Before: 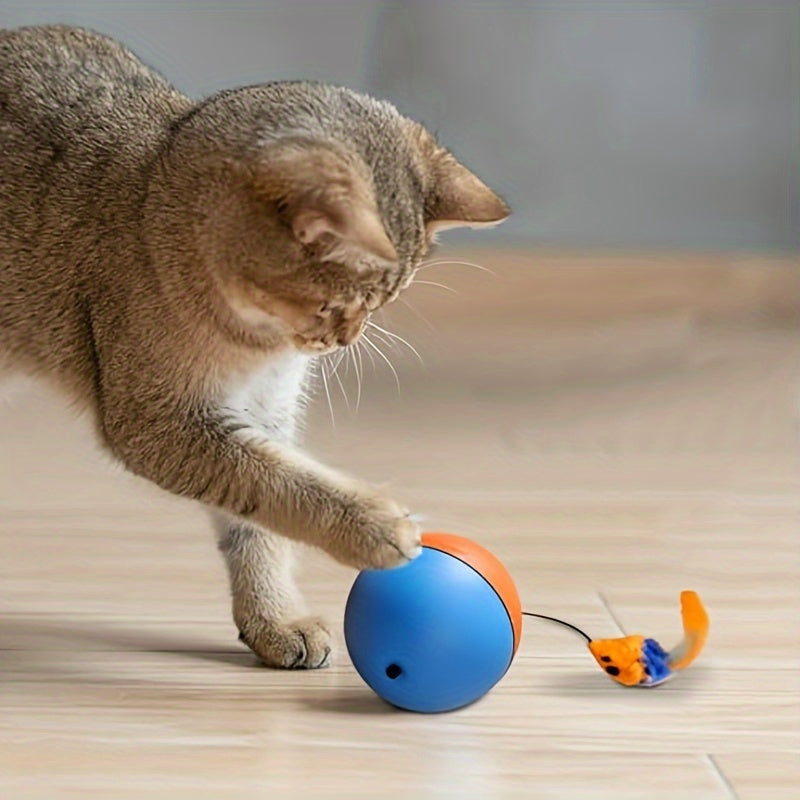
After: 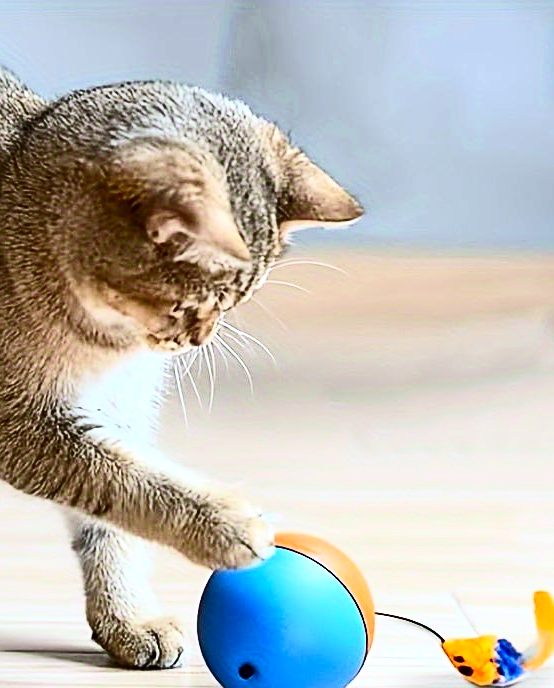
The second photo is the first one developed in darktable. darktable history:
exposure: black level correction 0, exposure 0.5 EV, compensate exposure bias true, compensate highlight preservation false
contrast brightness saturation: contrast 0.4, brightness 0.05, saturation 0.25
sharpen: on, module defaults
white balance: red 0.924, blue 1.095
crop: left 18.479%, right 12.2%, bottom 13.971%
